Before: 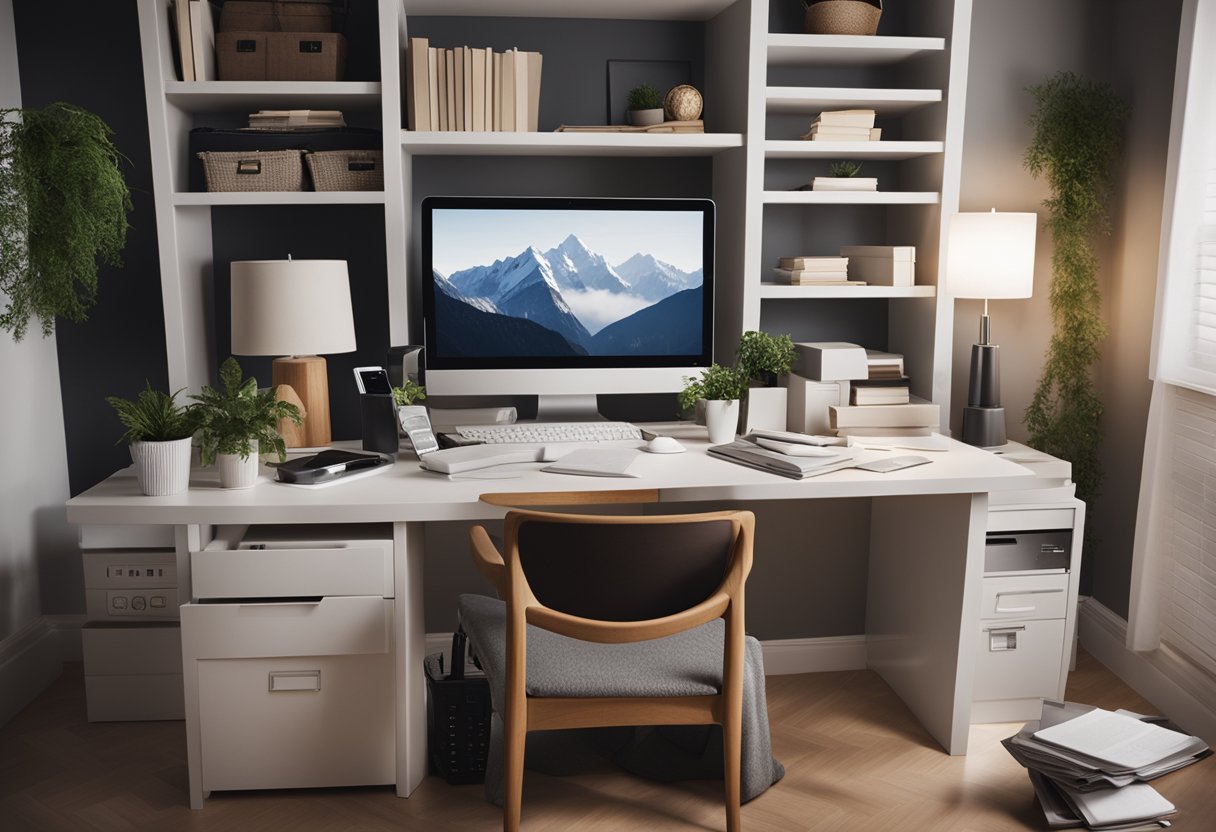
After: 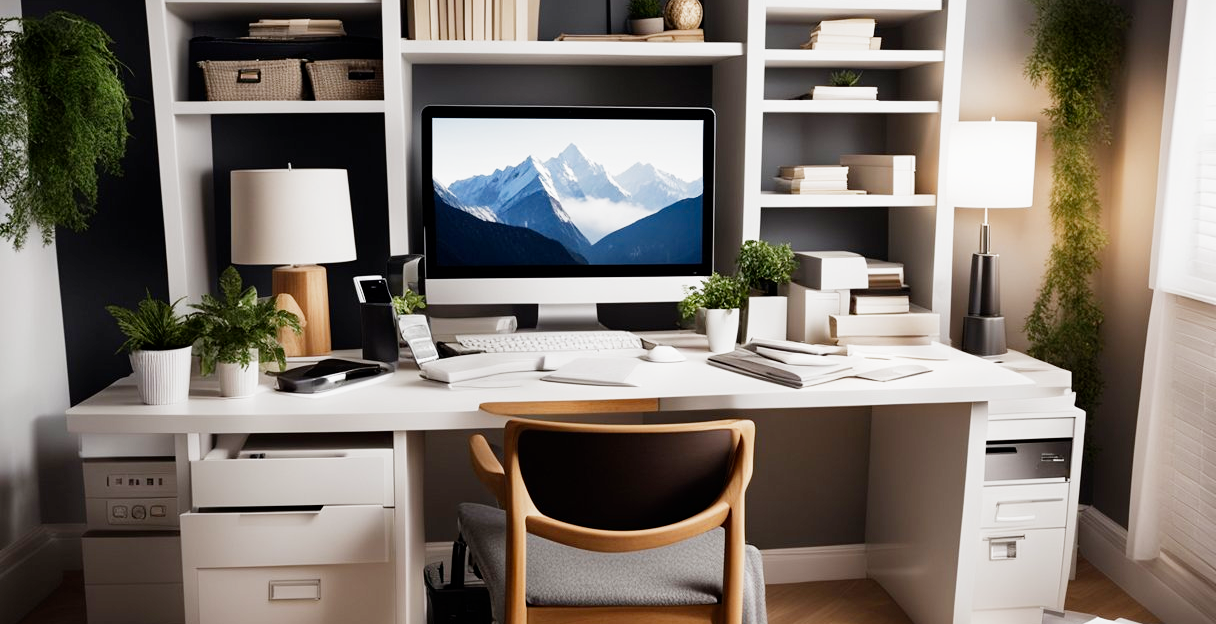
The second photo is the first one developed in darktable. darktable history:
filmic rgb: middle gray luminance 12.74%, black relative exposure -10.13 EV, white relative exposure 3.47 EV, threshold 6 EV, target black luminance 0%, hardness 5.74, latitude 44.69%, contrast 1.221, highlights saturation mix 5%, shadows ↔ highlights balance 26.78%, add noise in highlights 0, preserve chrominance no, color science v3 (2019), use custom middle-gray values true, iterations of high-quality reconstruction 0, contrast in highlights soft, enable highlight reconstruction true
crop: top 11.038%, bottom 13.962%
white balance: emerald 1
